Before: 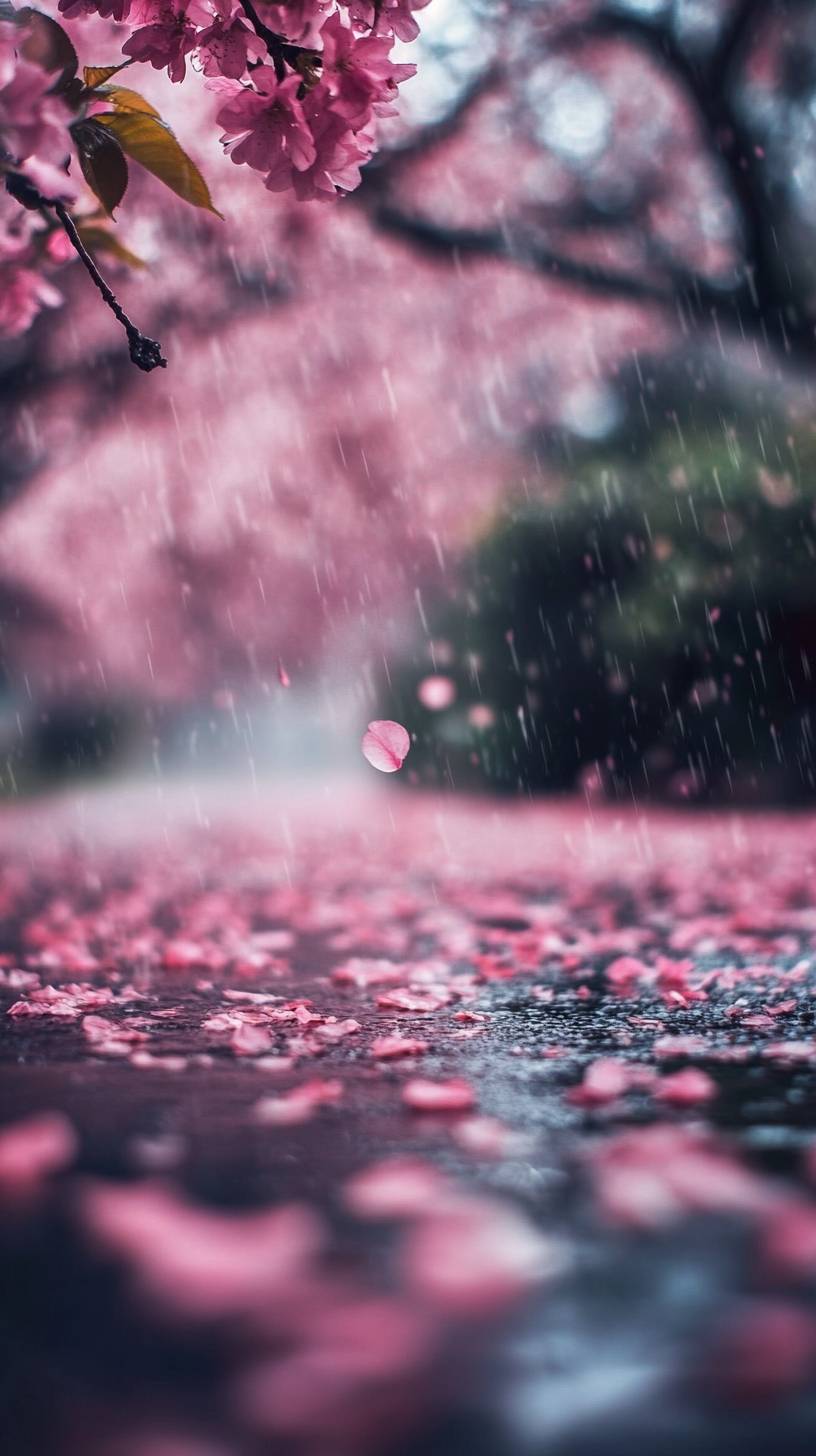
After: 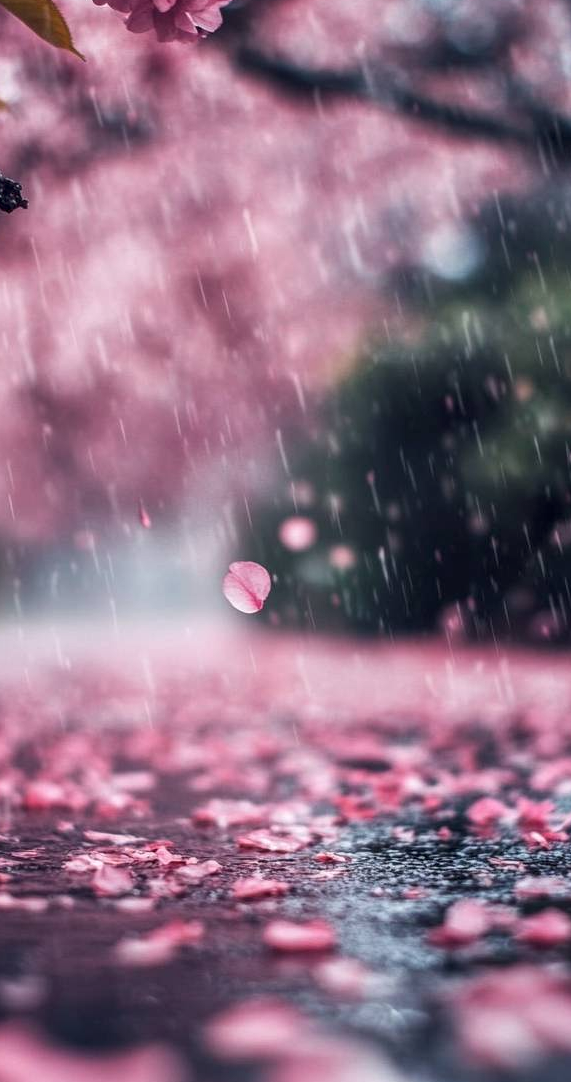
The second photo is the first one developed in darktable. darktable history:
crop and rotate: left 17.04%, top 10.975%, right 12.941%, bottom 14.708%
local contrast: on, module defaults
